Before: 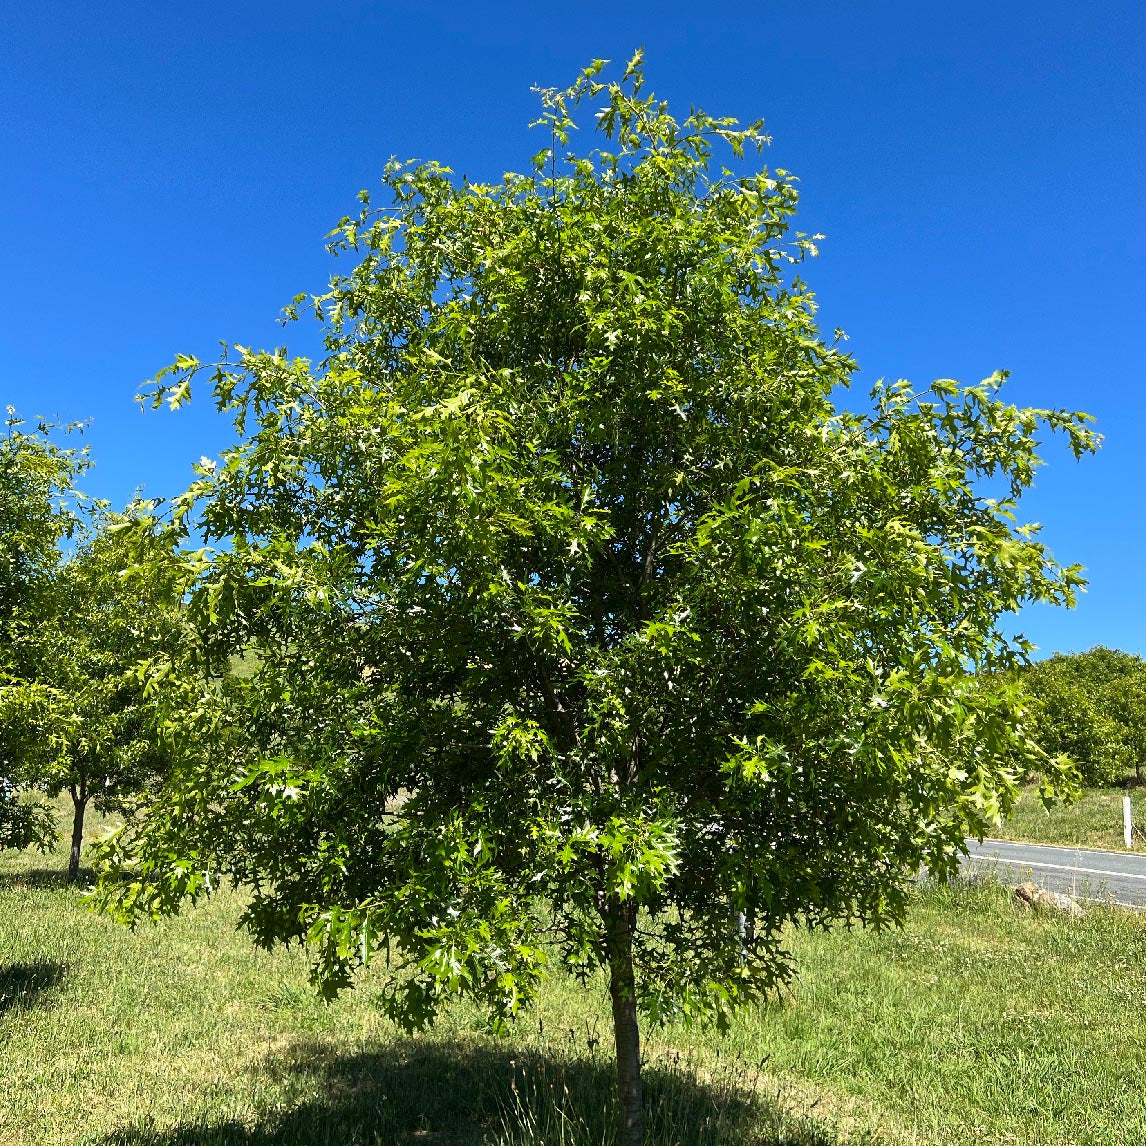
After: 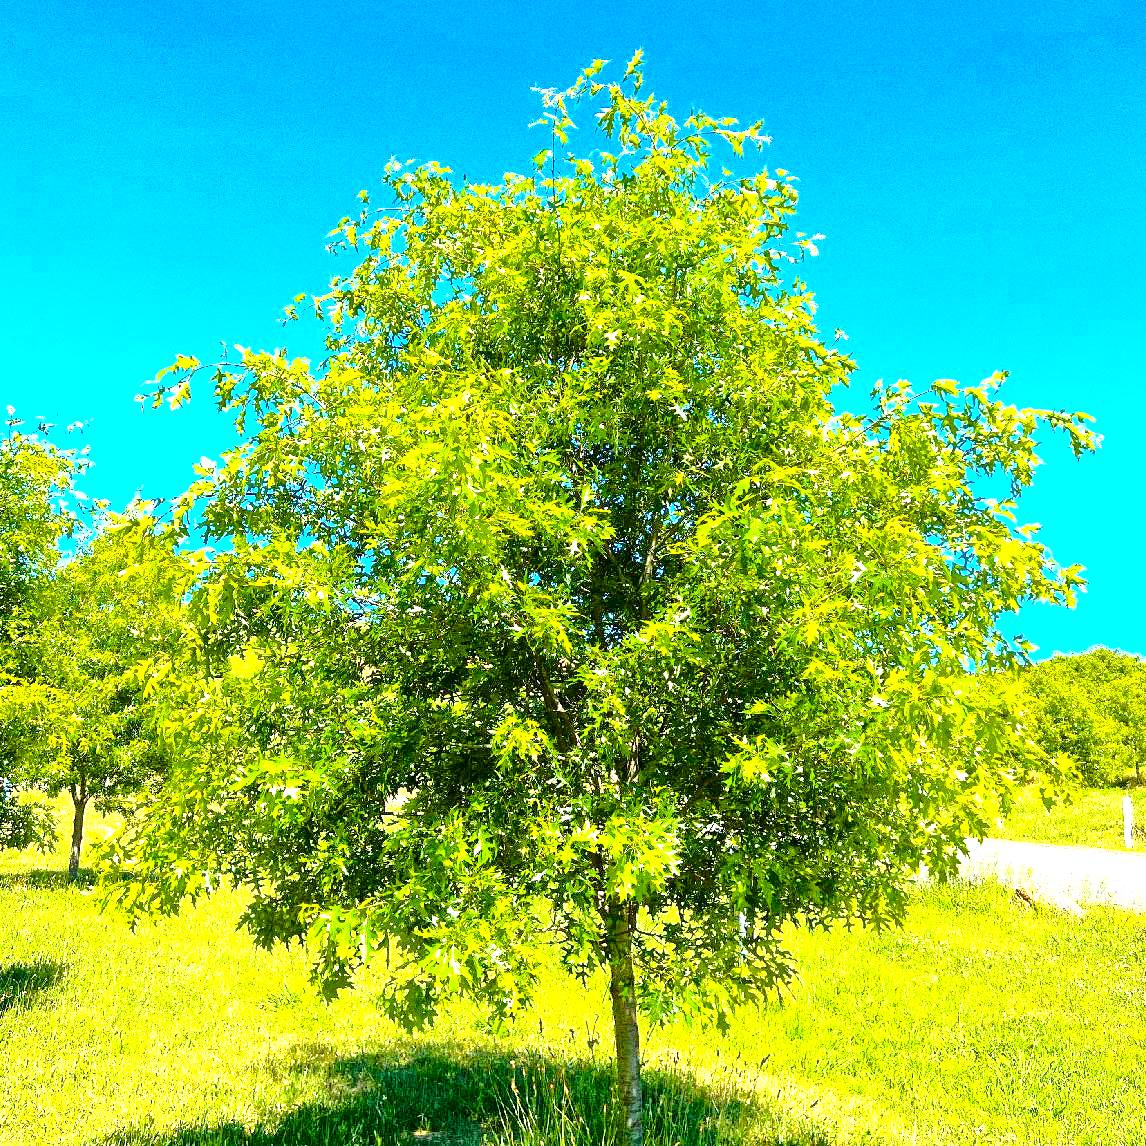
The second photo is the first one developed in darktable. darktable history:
tone equalizer: -7 EV 0.15 EV, -6 EV 0.6 EV, -5 EV 1.15 EV, -4 EV 1.33 EV, -3 EV 1.15 EV, -2 EV 0.6 EV, -1 EV 0.15 EV, mask exposure compensation -0.5 EV
exposure: exposure 1.5 EV, compensate highlight preservation false
contrast brightness saturation: contrast 0.22
grain: coarseness 0.09 ISO, strength 40%
color balance rgb: linear chroma grading › shadows 10%, linear chroma grading › highlights 10%, linear chroma grading › global chroma 15%, linear chroma grading › mid-tones 15%, perceptual saturation grading › global saturation 40%, perceptual saturation grading › highlights -25%, perceptual saturation grading › mid-tones 35%, perceptual saturation grading › shadows 35%, perceptual brilliance grading › global brilliance 11.29%, global vibrance 11.29%
